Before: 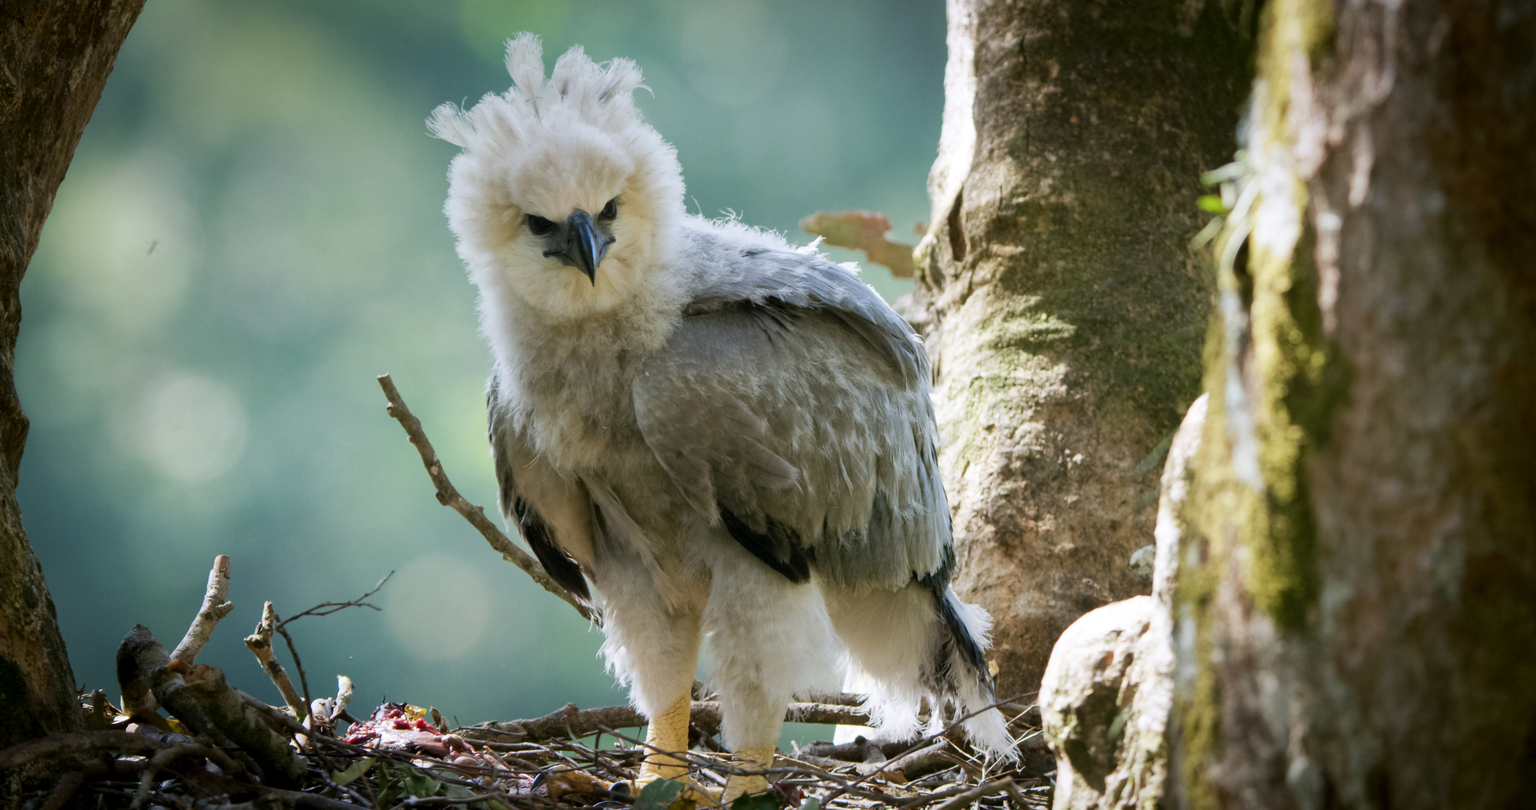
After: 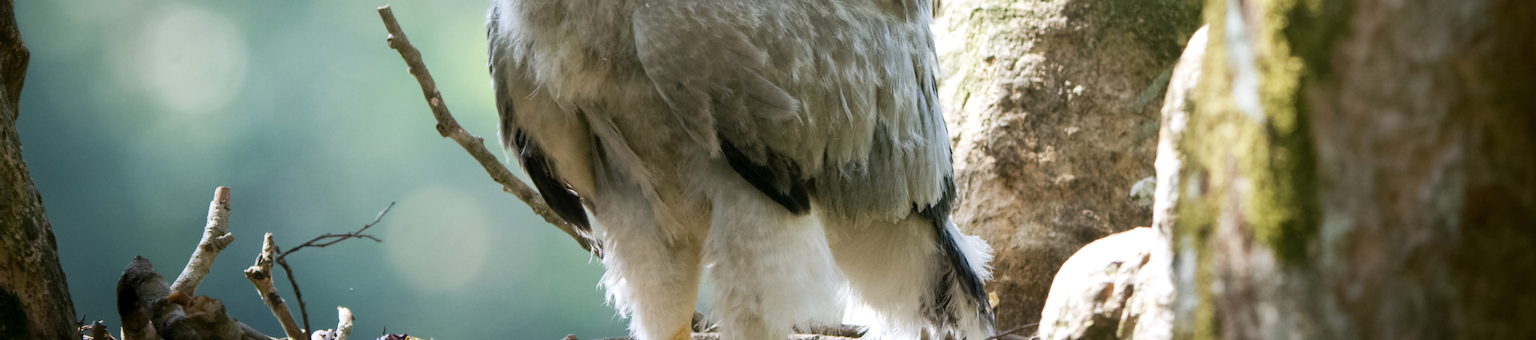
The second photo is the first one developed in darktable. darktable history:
crop: top 45.551%, bottom 12.262%
exposure: exposure 0.191 EV, compensate highlight preservation false
contrast brightness saturation: contrast 0.01, saturation -0.05
